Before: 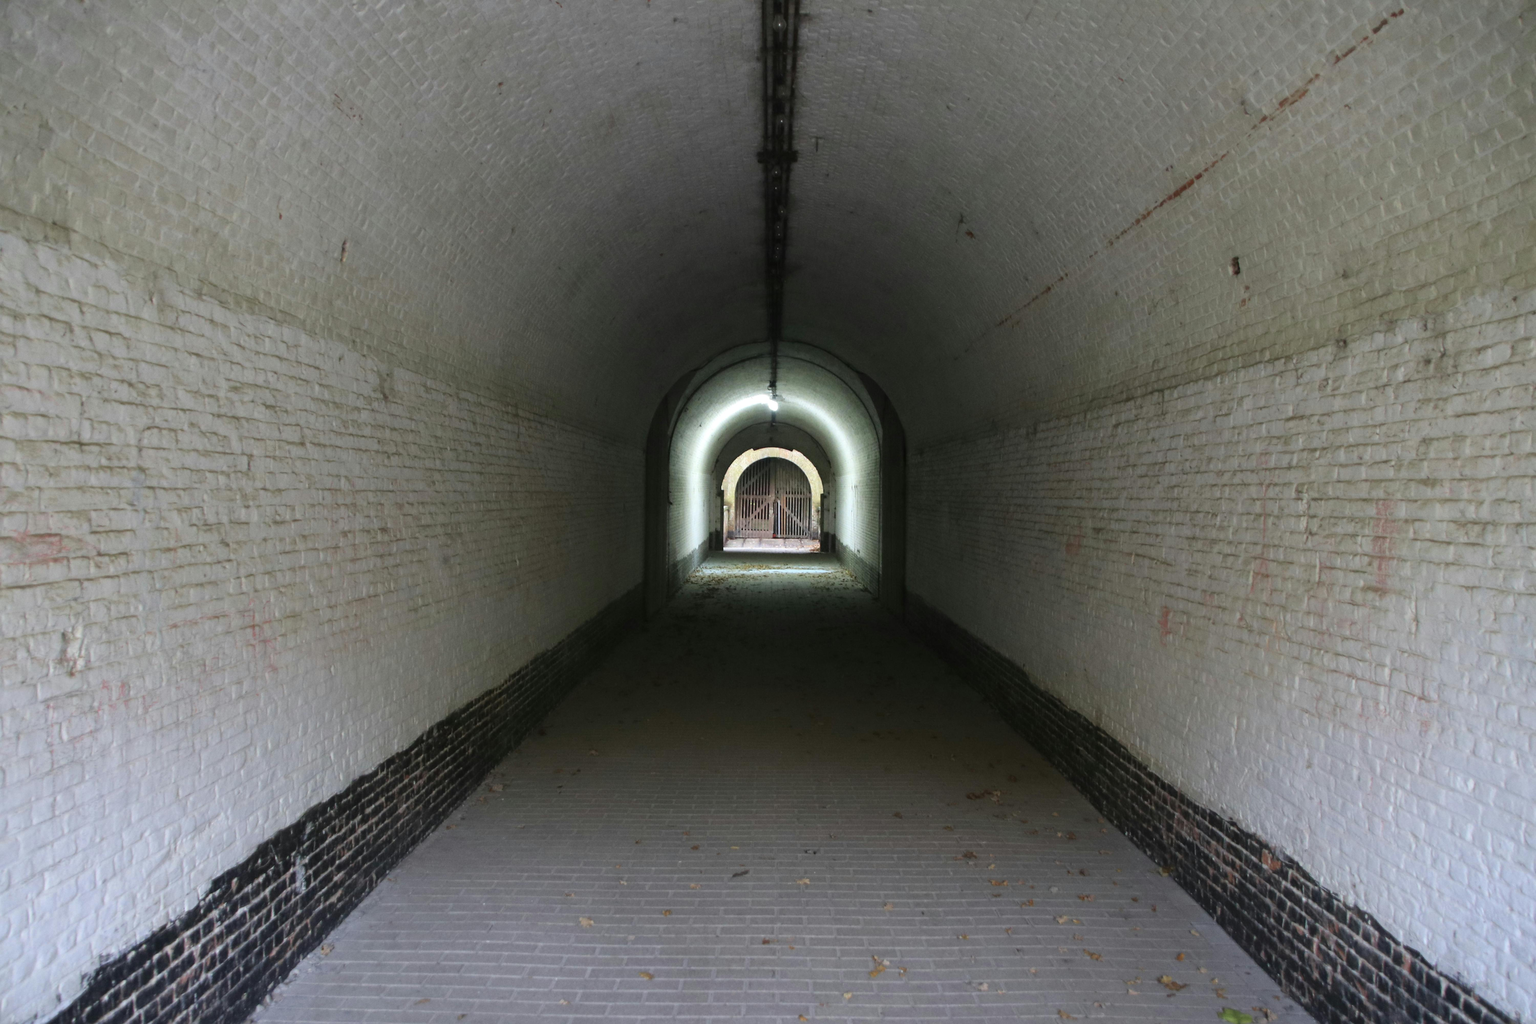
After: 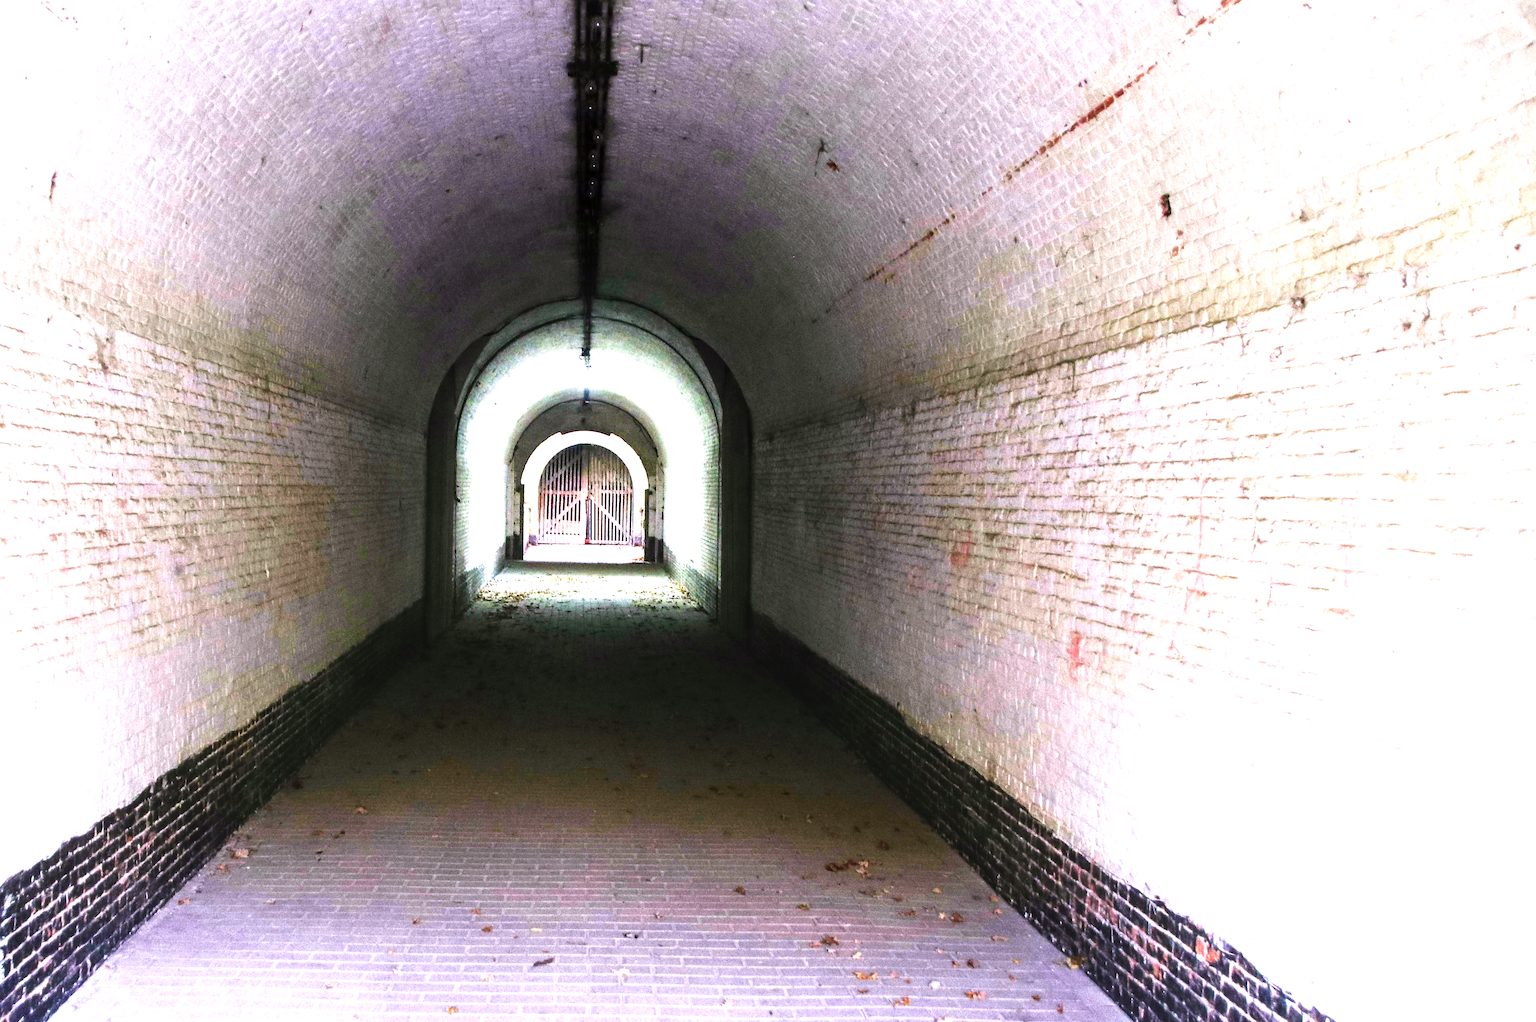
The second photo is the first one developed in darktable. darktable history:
base curve: curves: ch0 [(0, 0) (0.007, 0.004) (0.027, 0.03) (0.046, 0.07) (0.207, 0.54) (0.442, 0.872) (0.673, 0.972) (1, 1)], preserve colors none
local contrast: on, module defaults
white balance: red 1.066, blue 1.119
sharpen: on, module defaults
levels: levels [0, 0.374, 0.749]
velvia: on, module defaults
rotate and perspective: rotation 0.192°, lens shift (horizontal) -0.015, crop left 0.005, crop right 0.996, crop top 0.006, crop bottom 0.99
crop: left 19.159%, top 9.58%, bottom 9.58%
